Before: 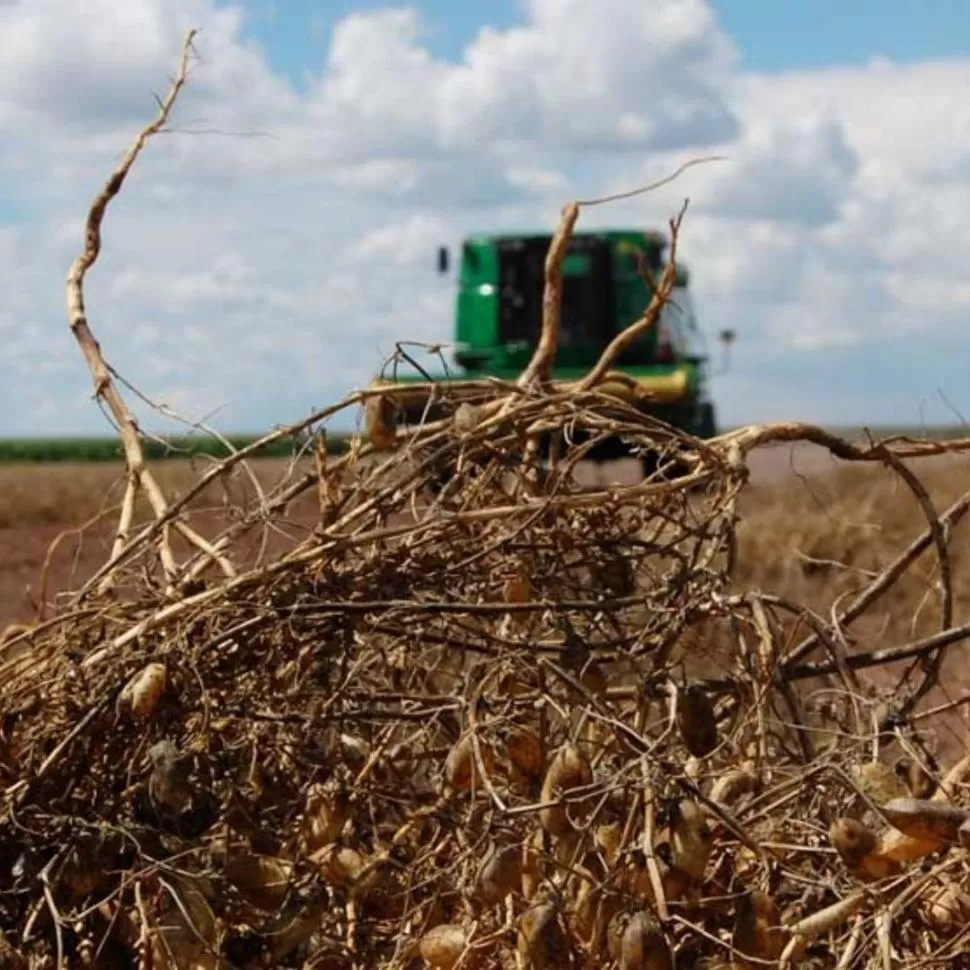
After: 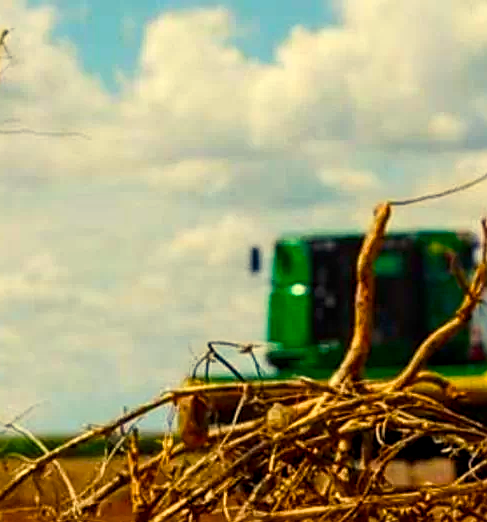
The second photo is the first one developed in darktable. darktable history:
contrast brightness saturation: contrast 0.169, saturation 0.329
local contrast: detail 130%
color balance rgb: highlights gain › chroma 8.123%, highlights gain › hue 83.57°, perceptual saturation grading › global saturation 39.165%, perceptual saturation grading › highlights -25.304%, perceptual saturation grading › mid-tones 35.697%, perceptual saturation grading › shadows 35.837%
crop: left 19.402%, right 30.354%, bottom 46.171%
sharpen: on, module defaults
